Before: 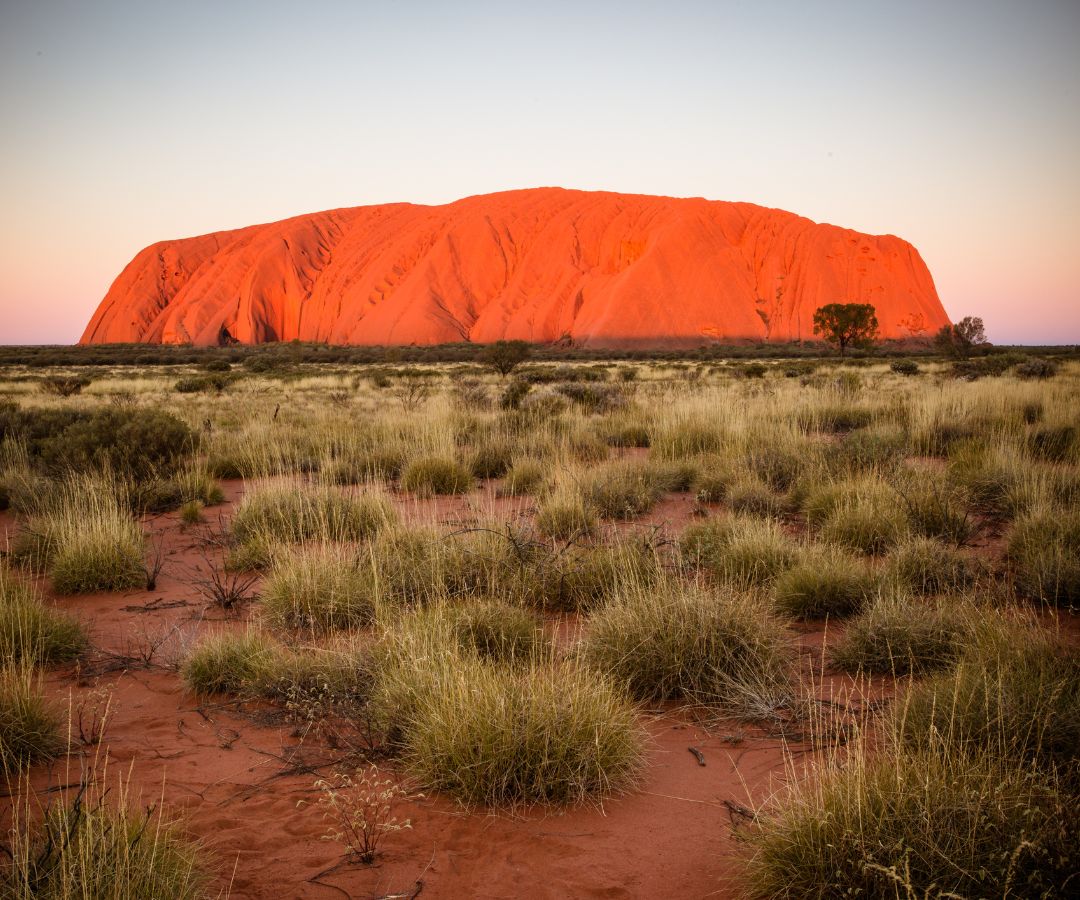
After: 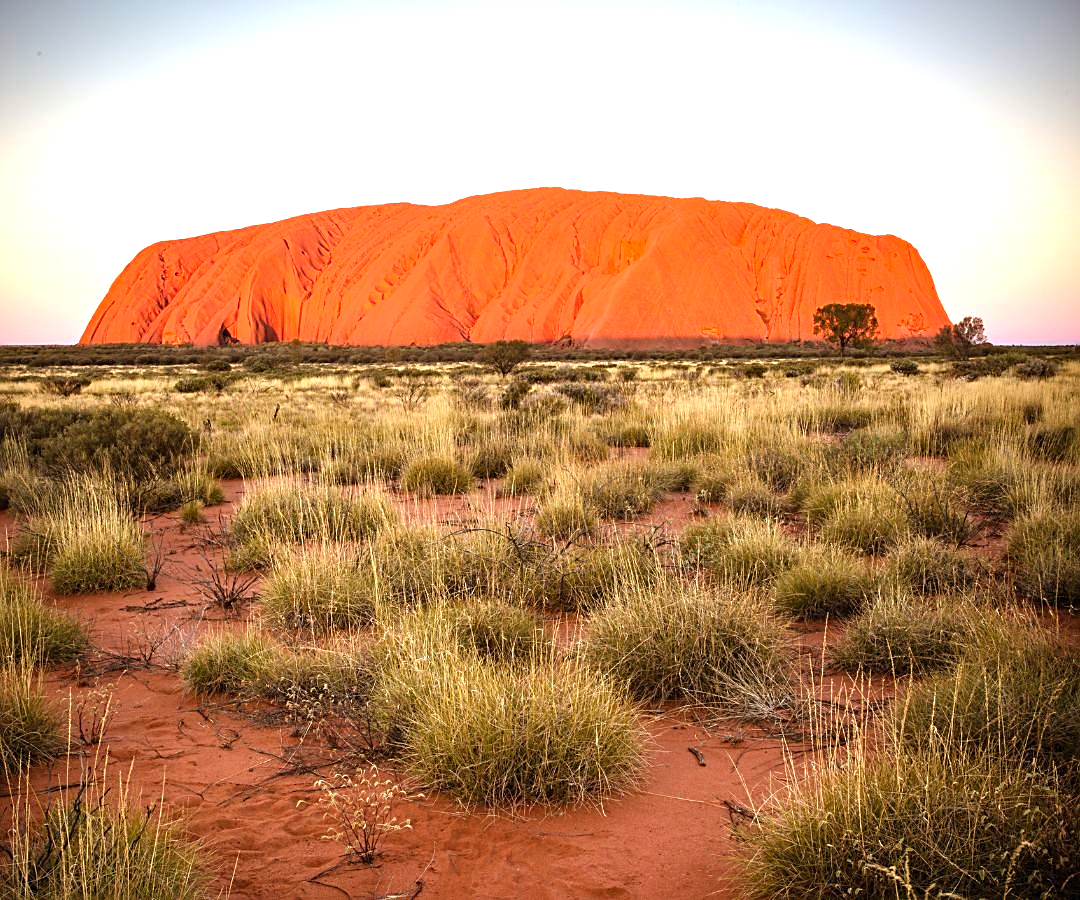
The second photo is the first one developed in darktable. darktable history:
exposure: black level correction 0, exposure 0.95 EV, compensate highlight preservation false
sharpen: amount 0.594
haze removal: compatibility mode true, adaptive false
